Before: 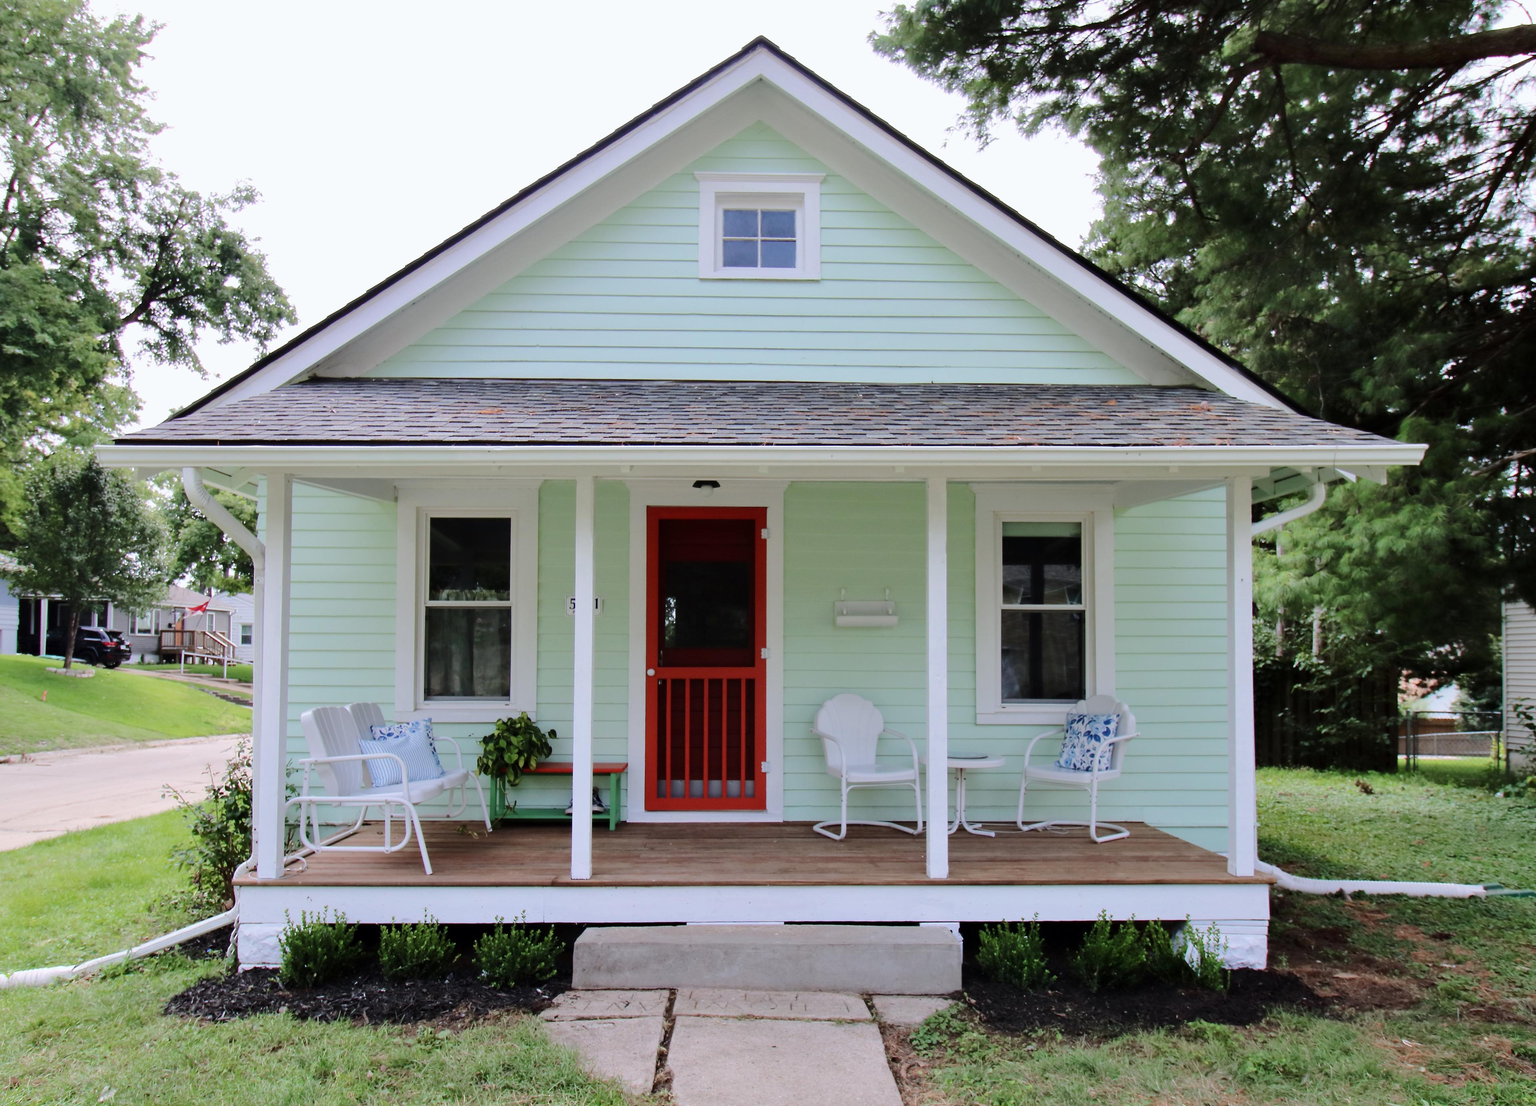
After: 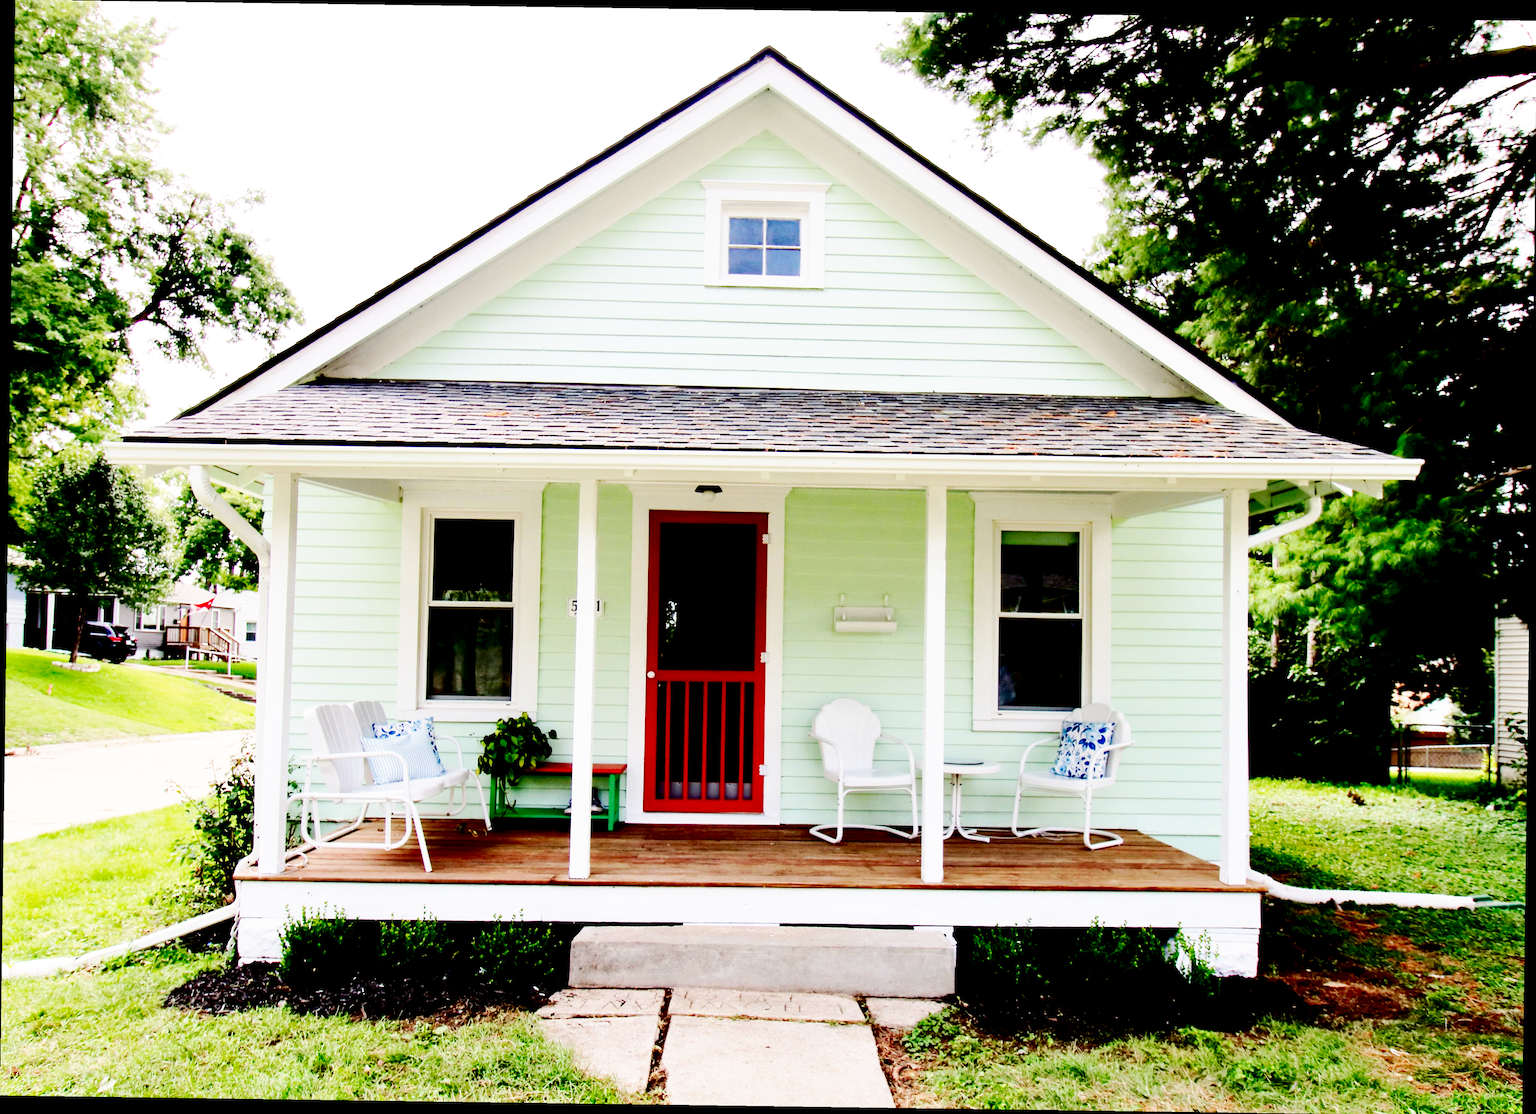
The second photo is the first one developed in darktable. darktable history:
contrast brightness saturation: brightness -0.25, saturation 0.2
white balance: red 1.045, blue 0.932
exposure: black level correction 0.025, exposure 0.182 EV, compensate highlight preservation false
crop: top 0.05%, bottom 0.098%
base curve: curves: ch0 [(0, 0) (0.007, 0.004) (0.027, 0.03) (0.046, 0.07) (0.207, 0.54) (0.442, 0.872) (0.673, 0.972) (1, 1)], preserve colors none
rotate and perspective: rotation 0.8°, automatic cropping off
